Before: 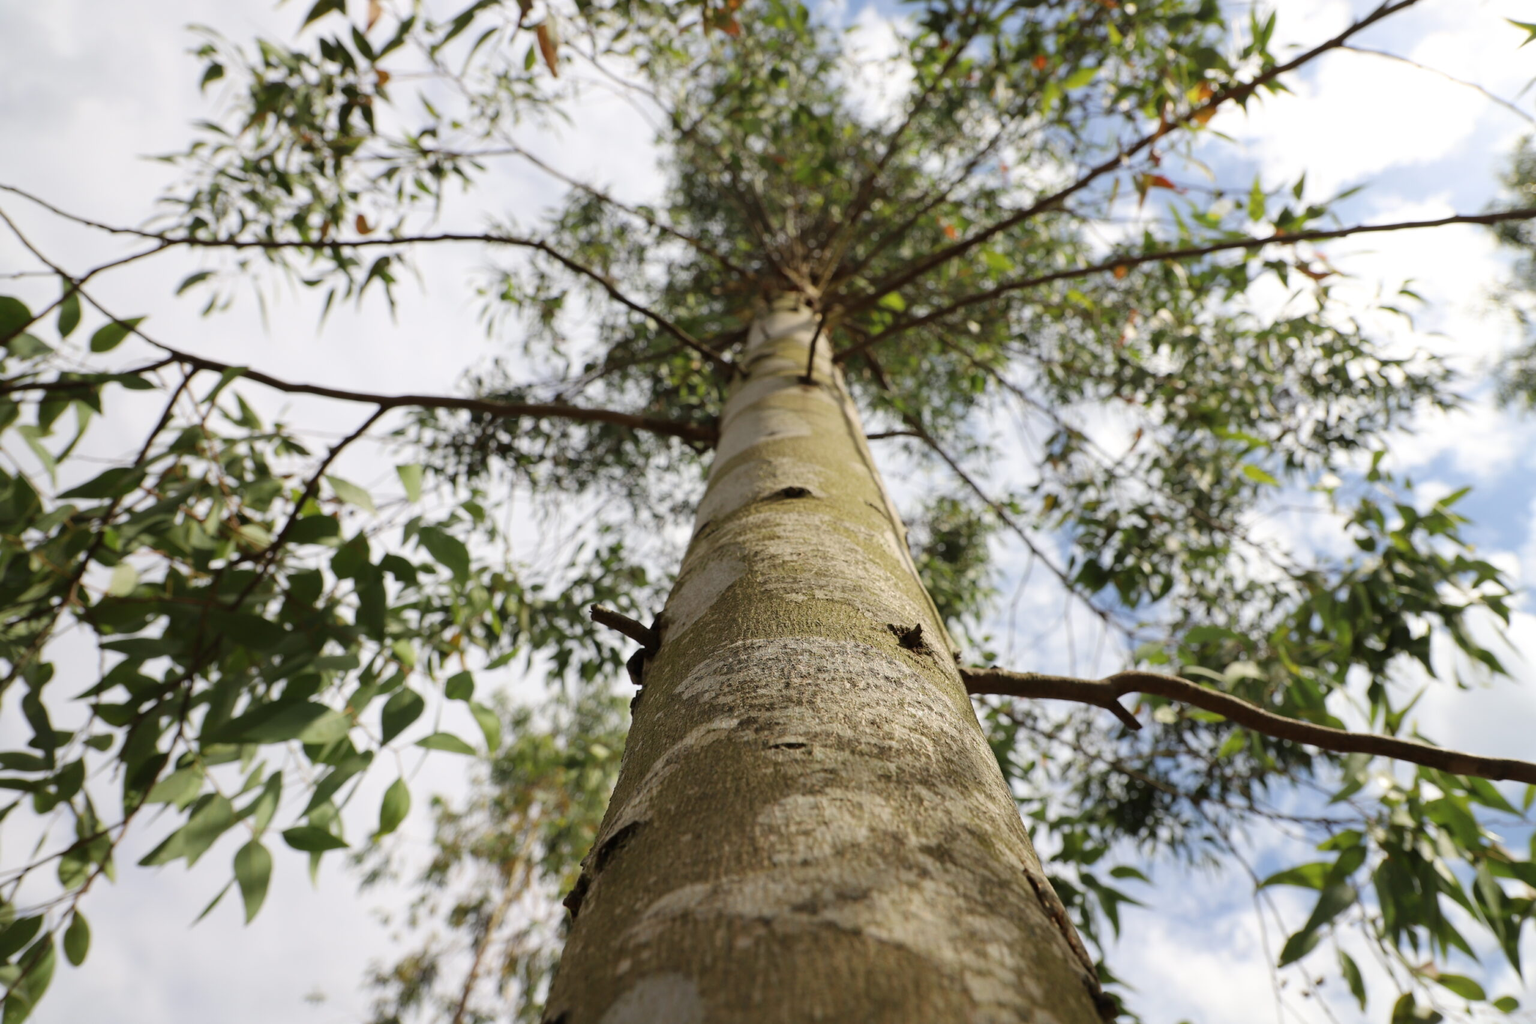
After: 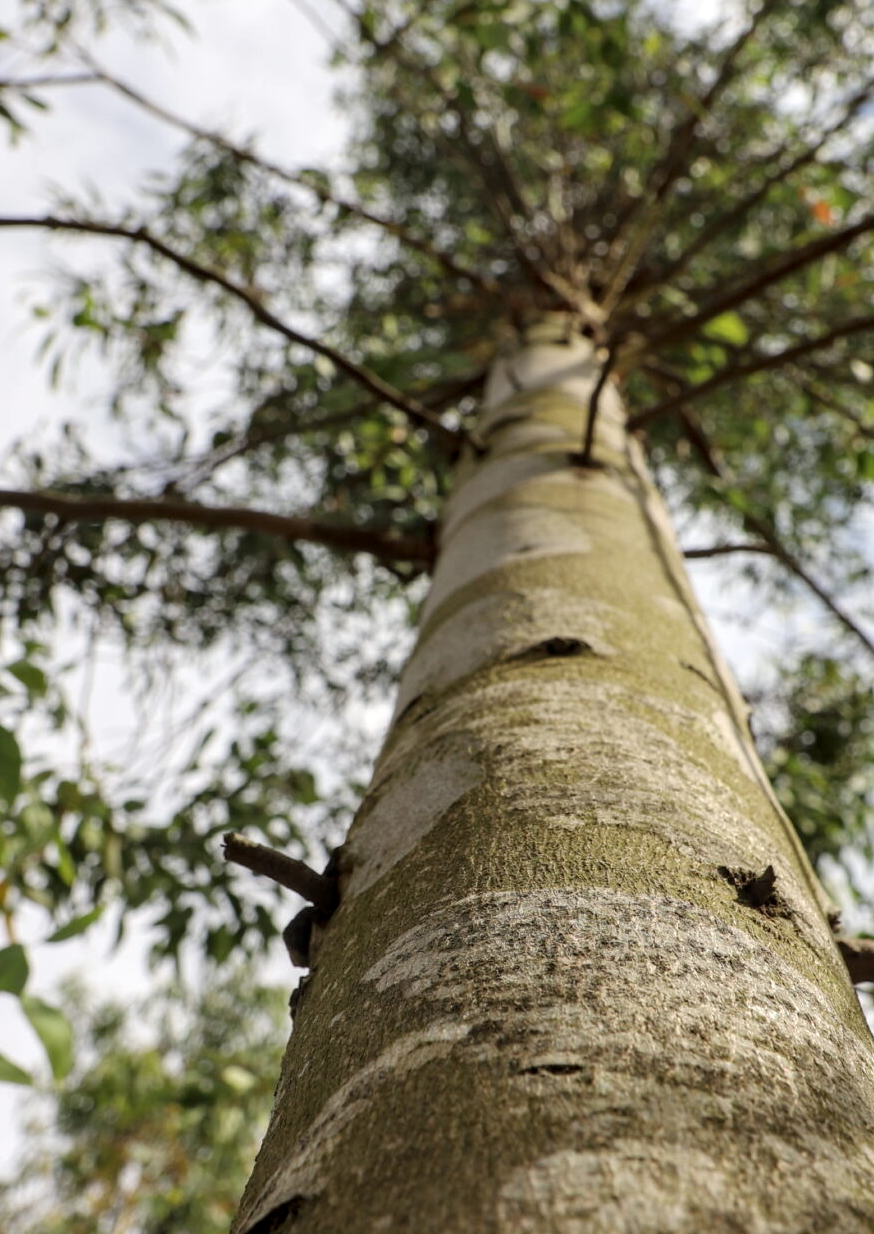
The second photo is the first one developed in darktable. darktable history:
crop and rotate: left 29.73%, top 10.235%, right 36.112%, bottom 17.44%
local contrast: detail 130%
